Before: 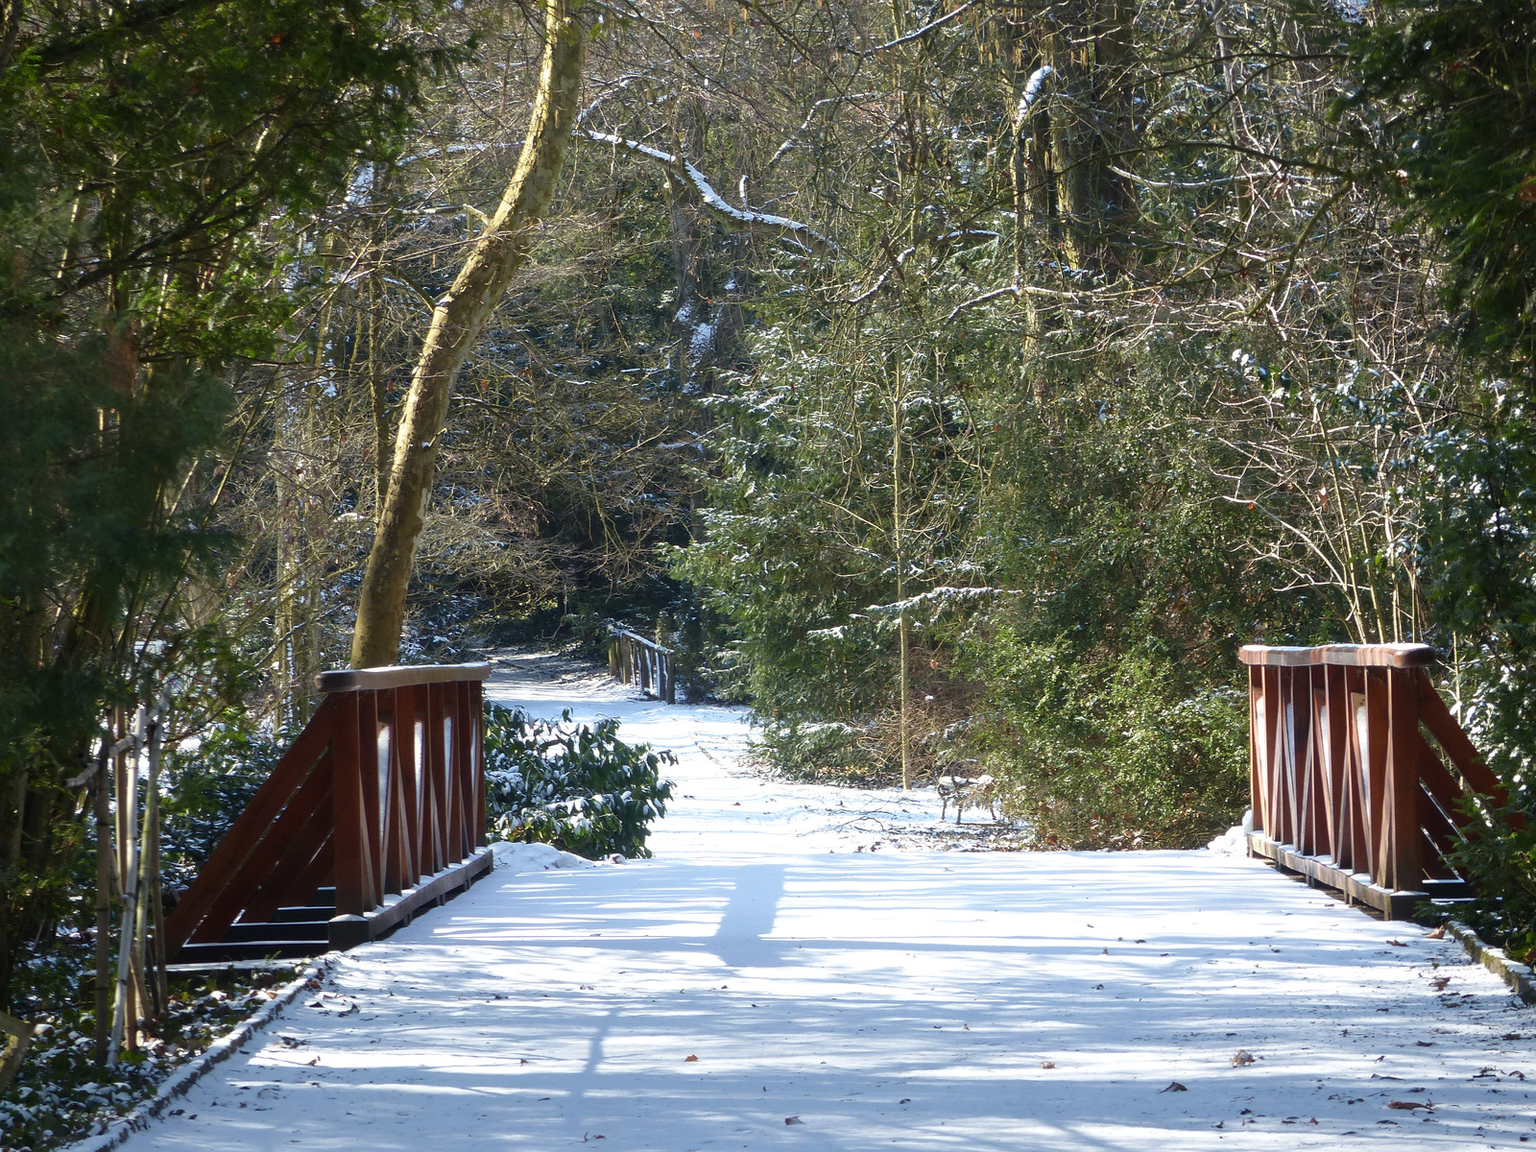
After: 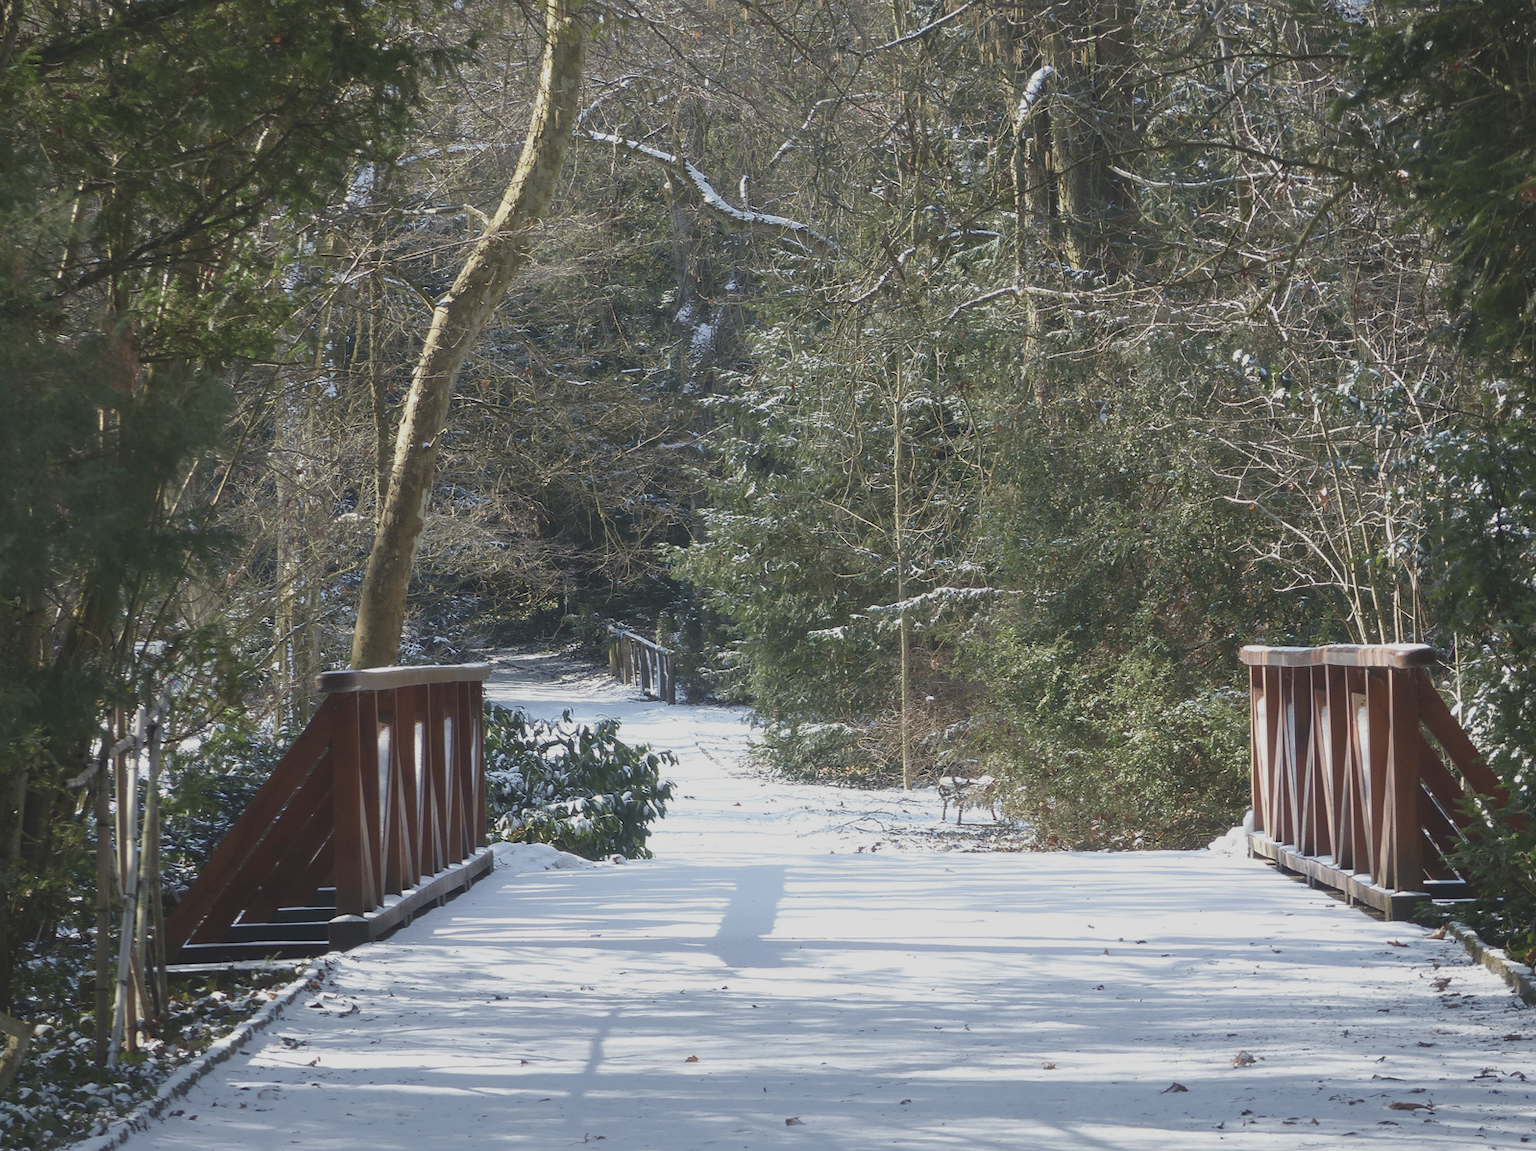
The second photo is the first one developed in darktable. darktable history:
contrast brightness saturation: contrast -0.26, saturation -0.43
